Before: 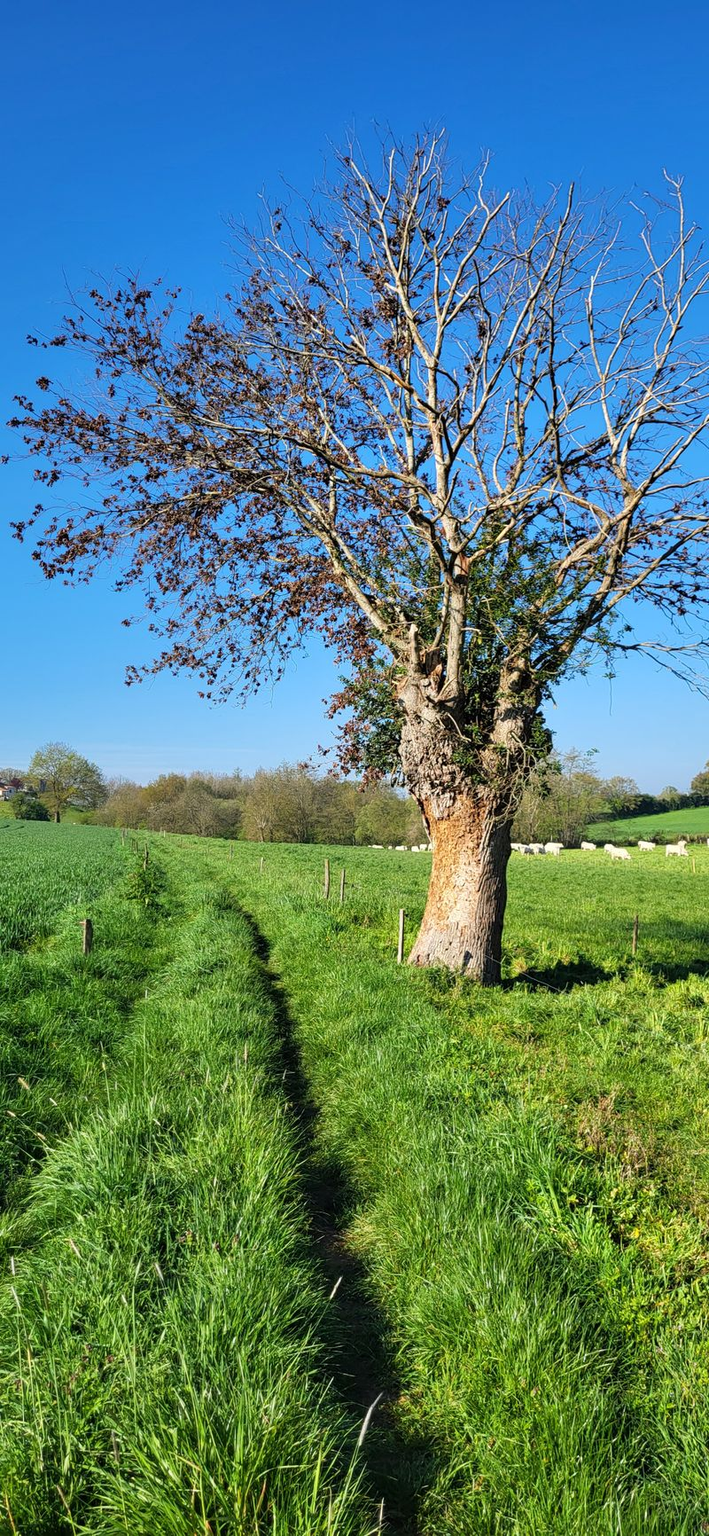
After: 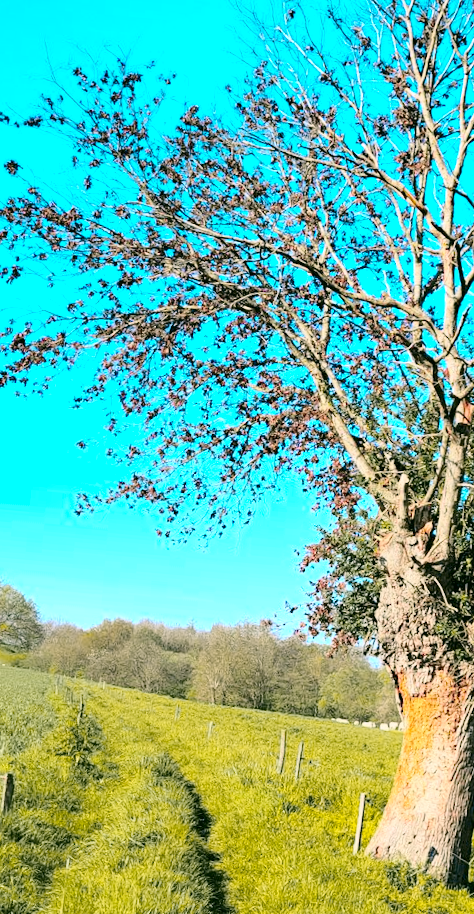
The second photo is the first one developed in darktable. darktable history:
crop and rotate: angle -4.99°, left 2.122%, top 6.945%, right 27.566%, bottom 30.519%
contrast brightness saturation: contrast 0.14, brightness 0.21
color correction: highlights a* 4.02, highlights b* 4.98, shadows a* -7.55, shadows b* 4.98
white balance: red 1.004, blue 1.024
color zones: curves: ch0 [(0.254, 0.492) (0.724, 0.62)]; ch1 [(0.25, 0.528) (0.719, 0.796)]; ch2 [(0, 0.472) (0.25, 0.5) (0.73, 0.184)]
tone curve: curves: ch0 [(0, 0) (0.23, 0.205) (0.486, 0.52) (0.822, 0.825) (0.994, 0.955)]; ch1 [(0, 0) (0.226, 0.261) (0.379, 0.442) (0.469, 0.472) (0.495, 0.495) (0.514, 0.504) (0.561, 0.568) (0.59, 0.612) (1, 1)]; ch2 [(0, 0) (0.269, 0.299) (0.459, 0.441) (0.498, 0.499) (0.523, 0.52) (0.586, 0.569) (0.635, 0.617) (0.659, 0.681) (0.718, 0.764) (1, 1)], color space Lab, independent channels, preserve colors none
tone equalizer: on, module defaults
exposure: black level correction 0.001, exposure 0.191 EV, compensate highlight preservation false
